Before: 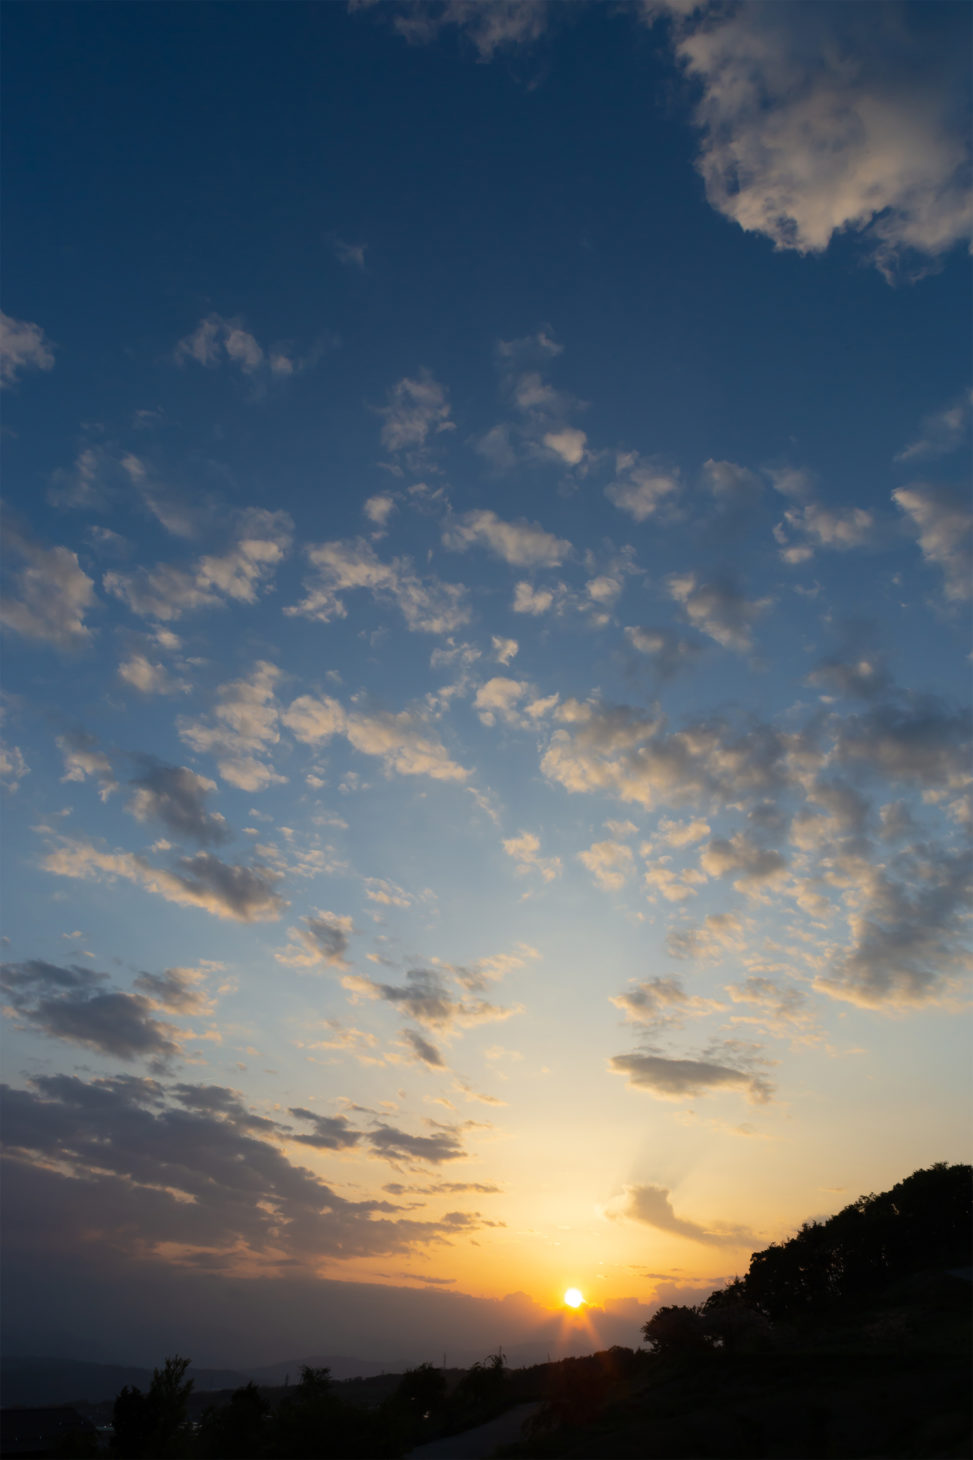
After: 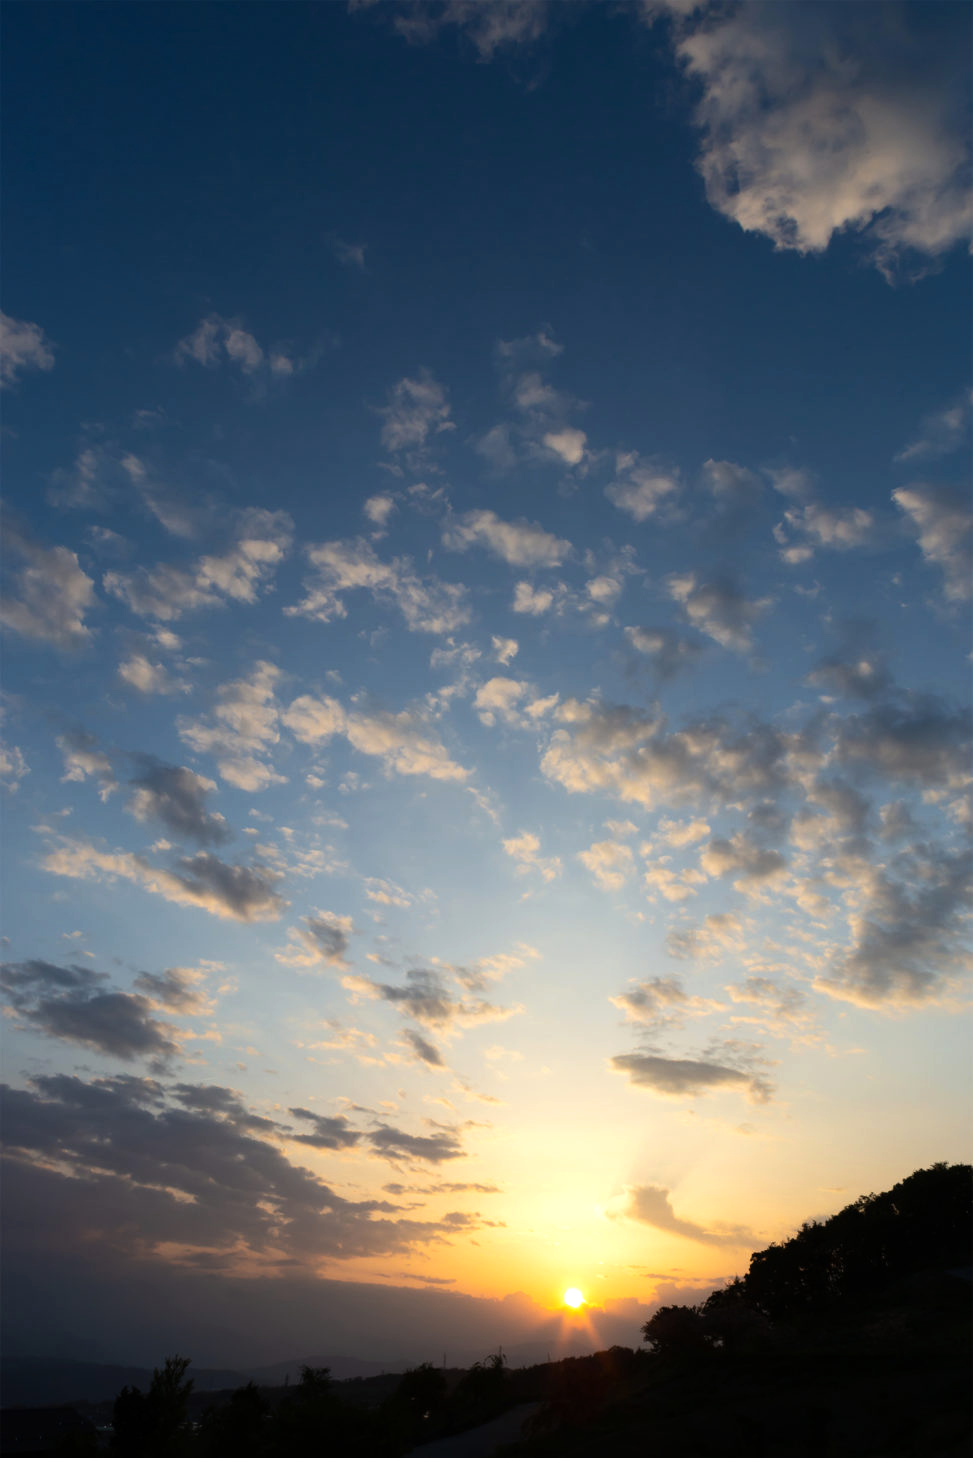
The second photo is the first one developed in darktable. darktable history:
crop: bottom 0.078%
tone equalizer: -8 EV -0.402 EV, -7 EV -0.417 EV, -6 EV -0.328 EV, -5 EV -0.217 EV, -3 EV 0.196 EV, -2 EV 0.34 EV, -1 EV 0.392 EV, +0 EV 0.44 EV, edges refinement/feathering 500, mask exposure compensation -1.57 EV, preserve details no
